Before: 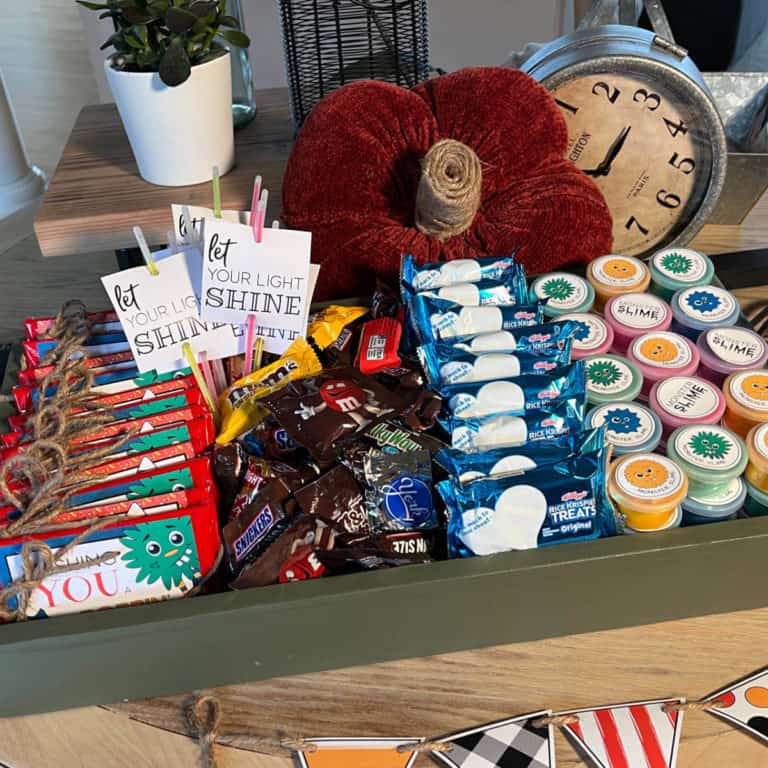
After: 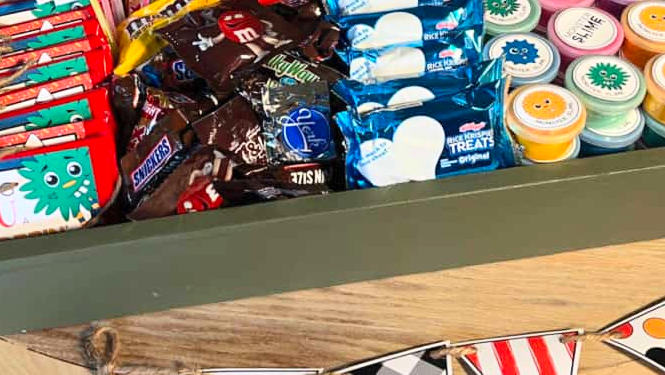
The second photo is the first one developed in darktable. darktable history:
contrast brightness saturation: contrast 0.2, brightness 0.16, saturation 0.22
crop and rotate: left 13.306%, top 48.129%, bottom 2.928%
